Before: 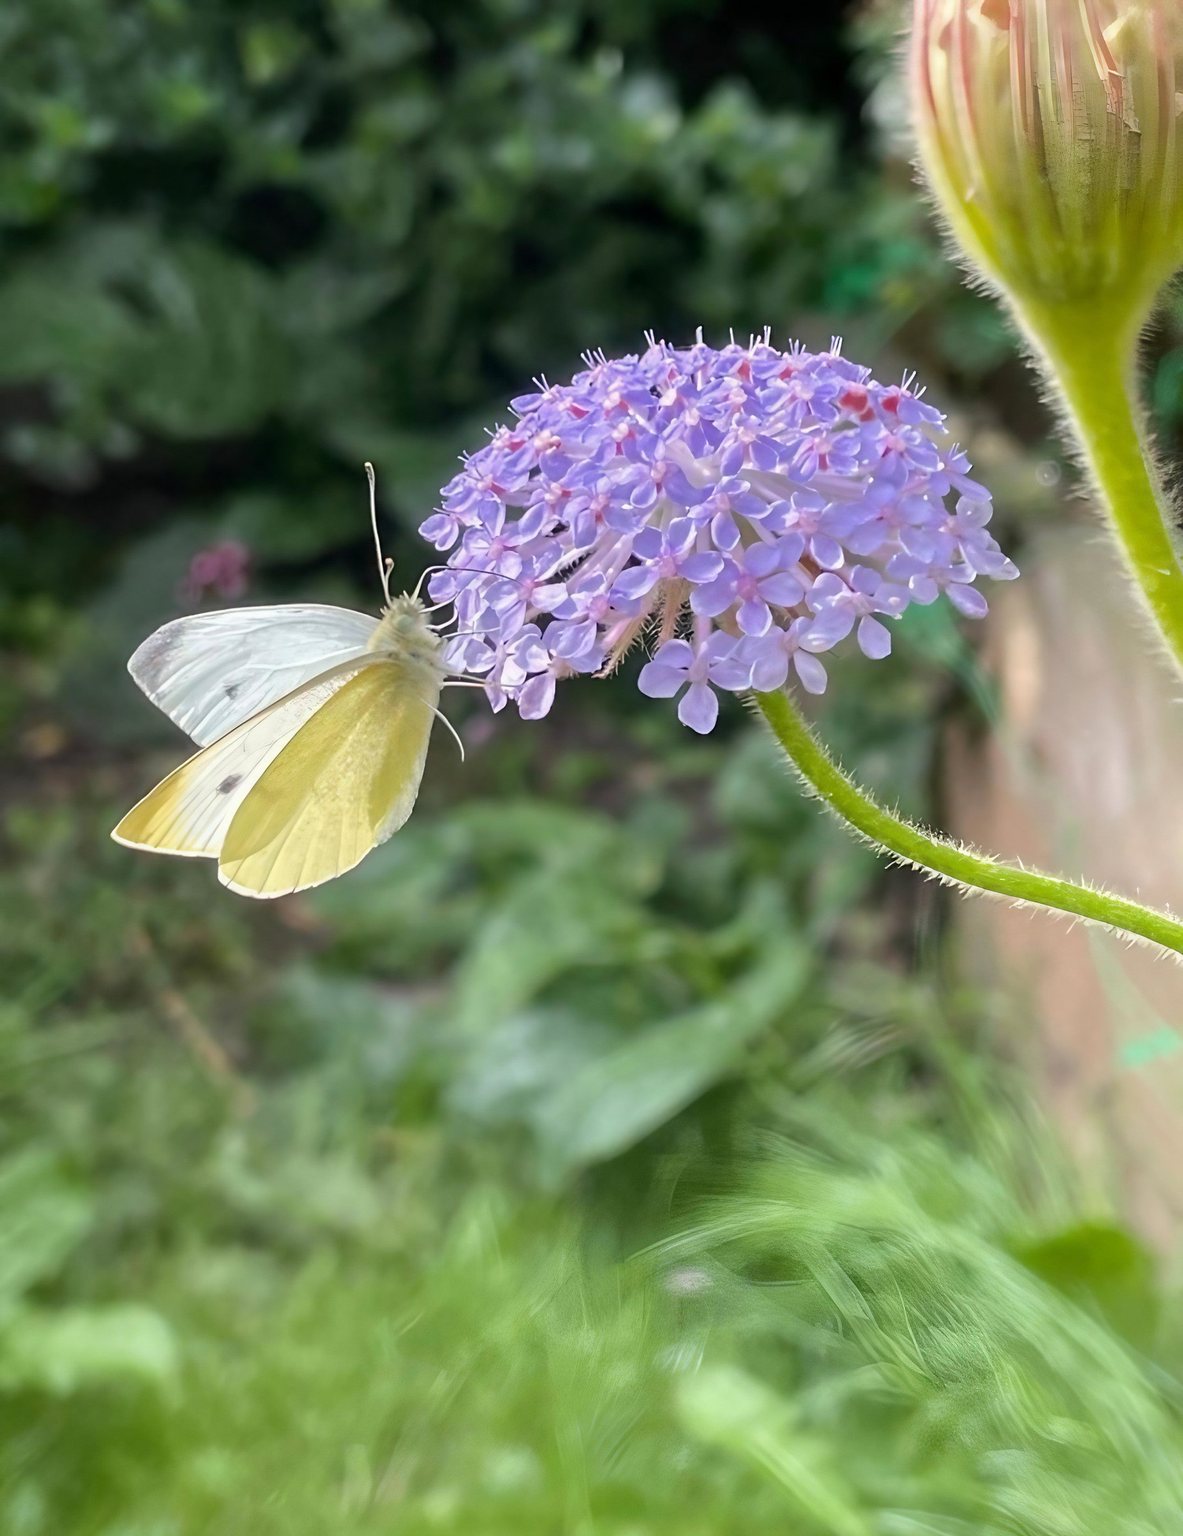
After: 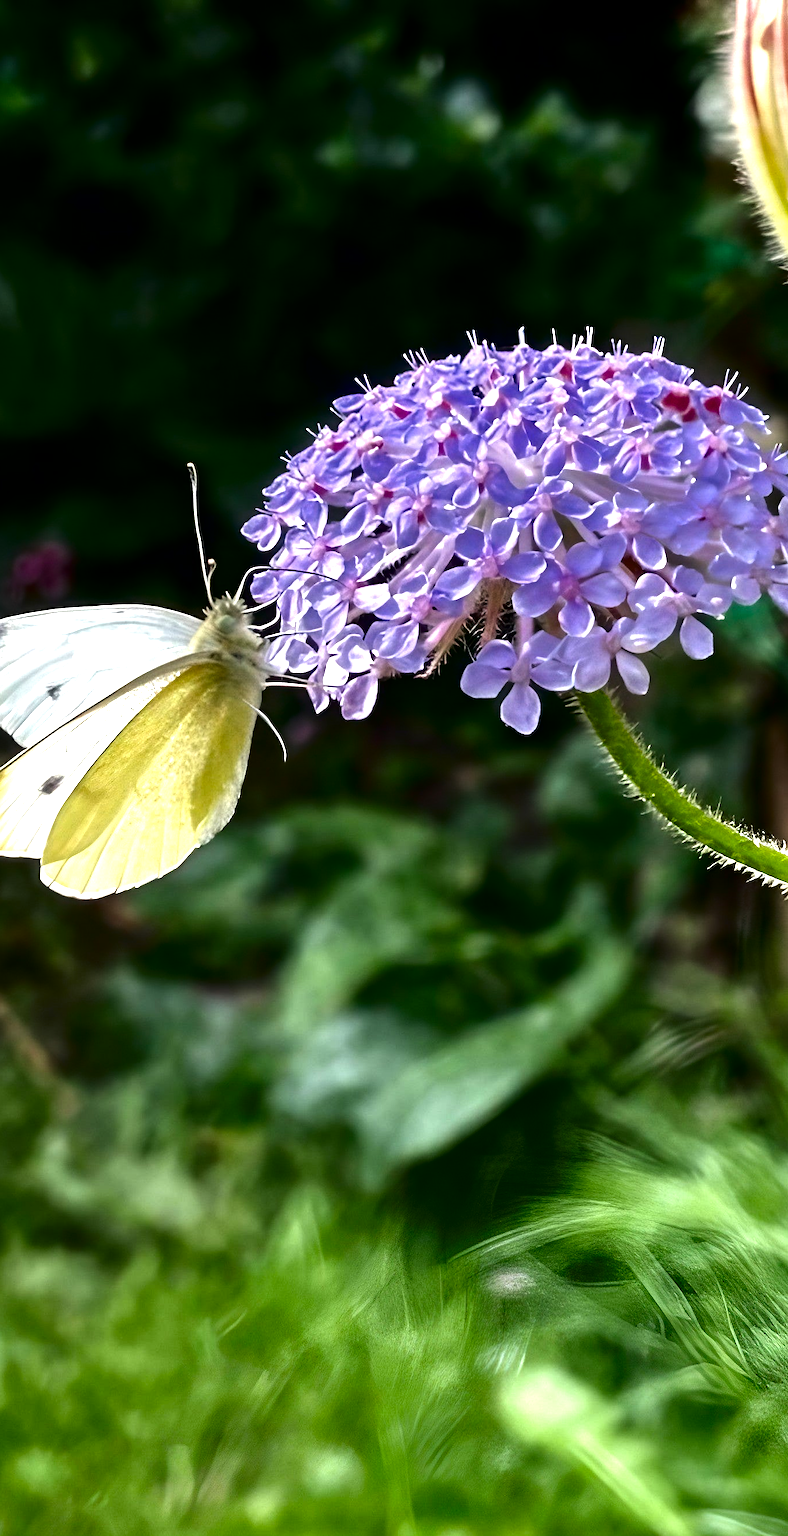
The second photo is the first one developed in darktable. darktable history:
tone equalizer: -8 EV -0.75 EV, -7 EV -0.7 EV, -6 EV -0.6 EV, -5 EV -0.4 EV, -3 EV 0.4 EV, -2 EV 0.6 EV, -1 EV 0.7 EV, +0 EV 0.75 EV, edges refinement/feathering 500, mask exposure compensation -1.57 EV, preserve details no
contrast brightness saturation: contrast 0.09, brightness -0.59, saturation 0.17
crop and rotate: left 15.055%, right 18.278%
